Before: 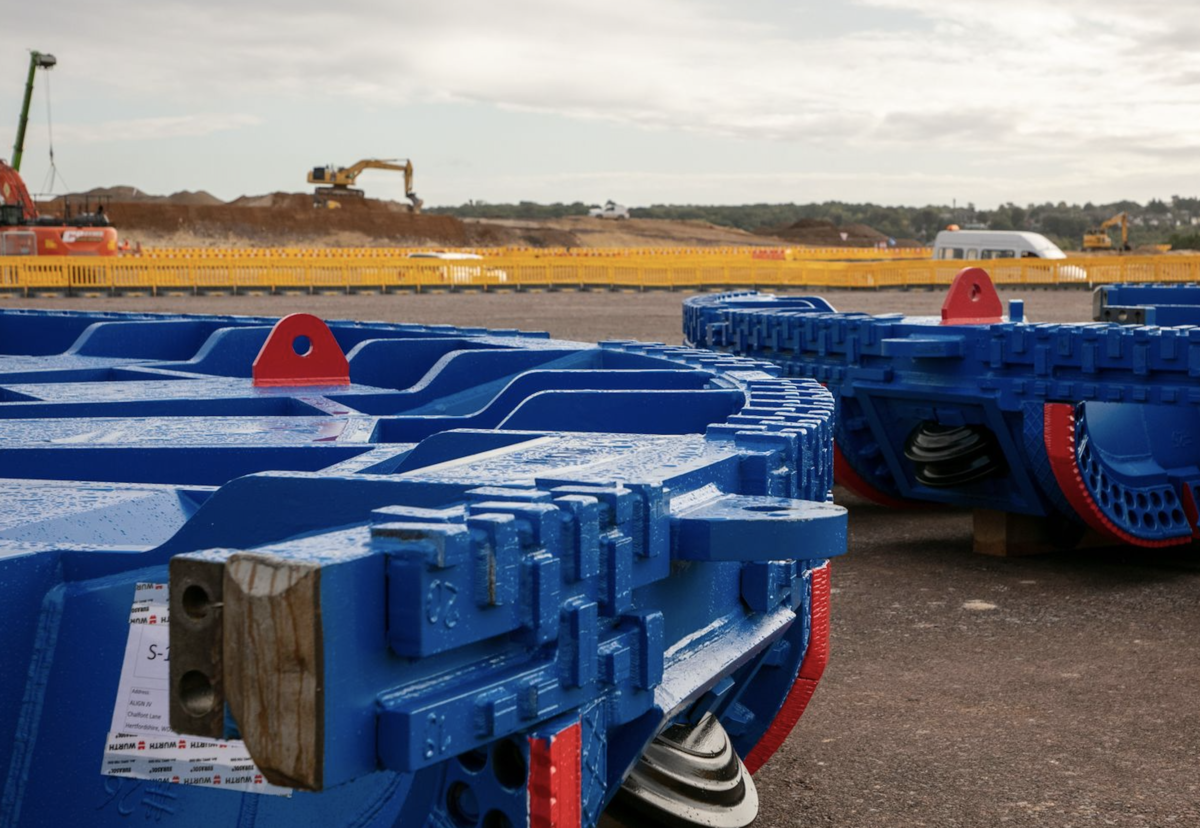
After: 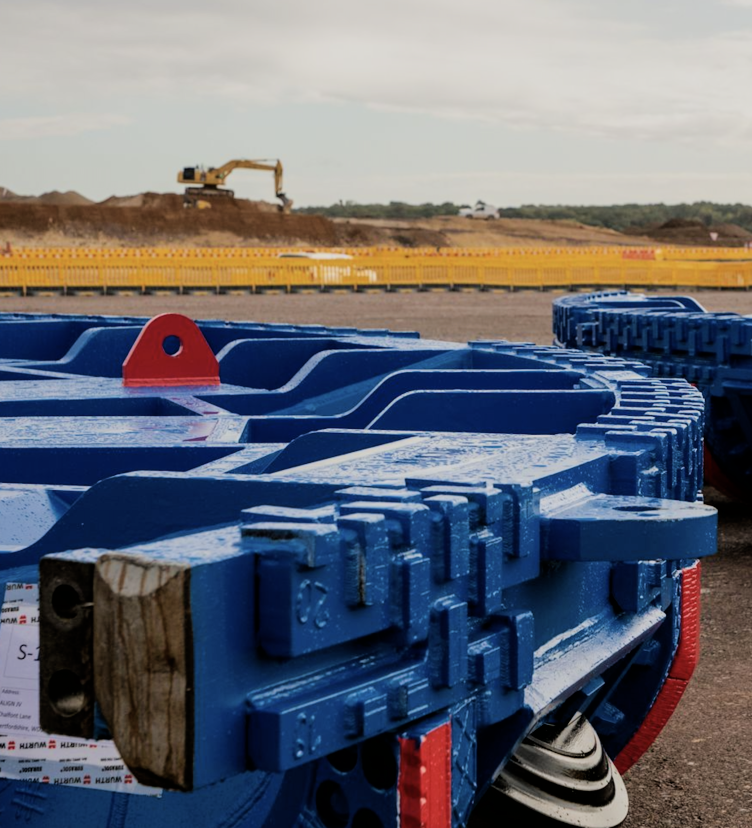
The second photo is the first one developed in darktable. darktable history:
exposure: compensate highlight preservation false
filmic rgb: black relative exposure -5.09 EV, white relative exposure 3.97 EV, hardness 2.89, contrast 1.1, highlights saturation mix -19.72%
crop: left 10.873%, right 26.431%
velvia: on, module defaults
